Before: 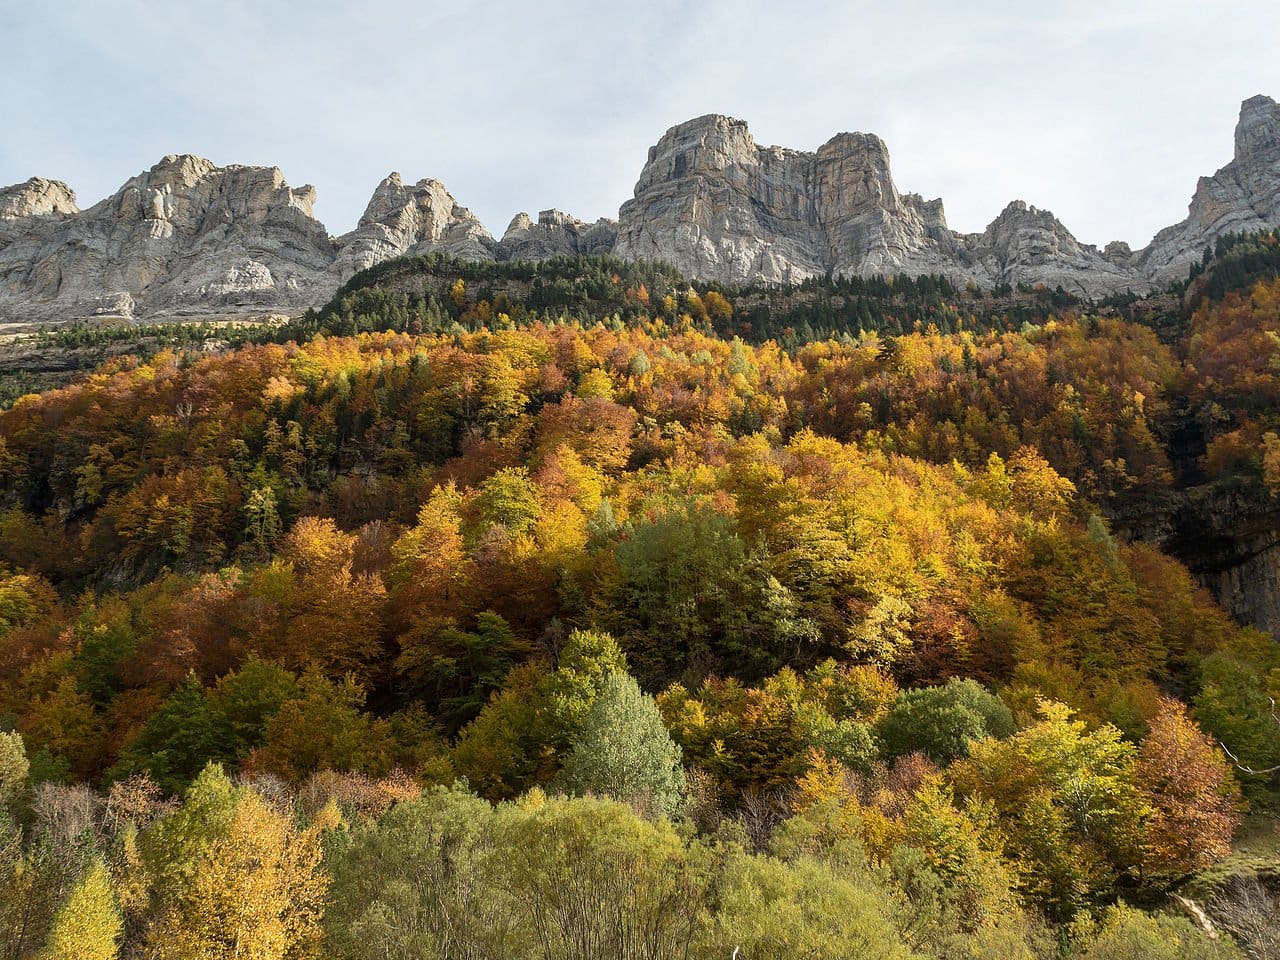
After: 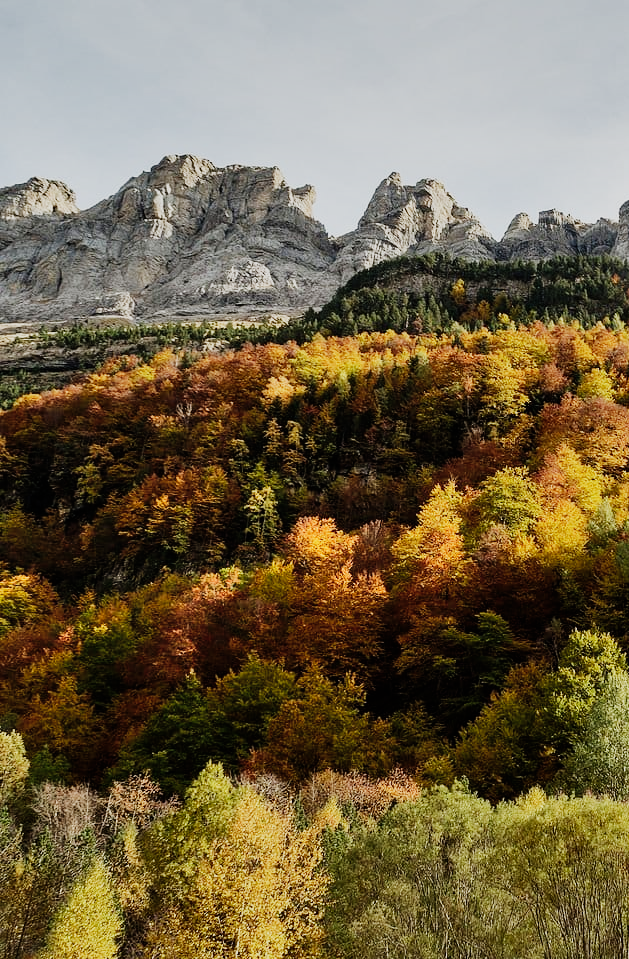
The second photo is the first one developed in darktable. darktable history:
shadows and highlights: soften with gaussian
crop and rotate: left 0%, top 0%, right 50.845%
sigmoid: contrast 1.69, skew -0.23, preserve hue 0%, red attenuation 0.1, red rotation 0.035, green attenuation 0.1, green rotation -0.017, blue attenuation 0.15, blue rotation -0.052, base primaries Rec2020
